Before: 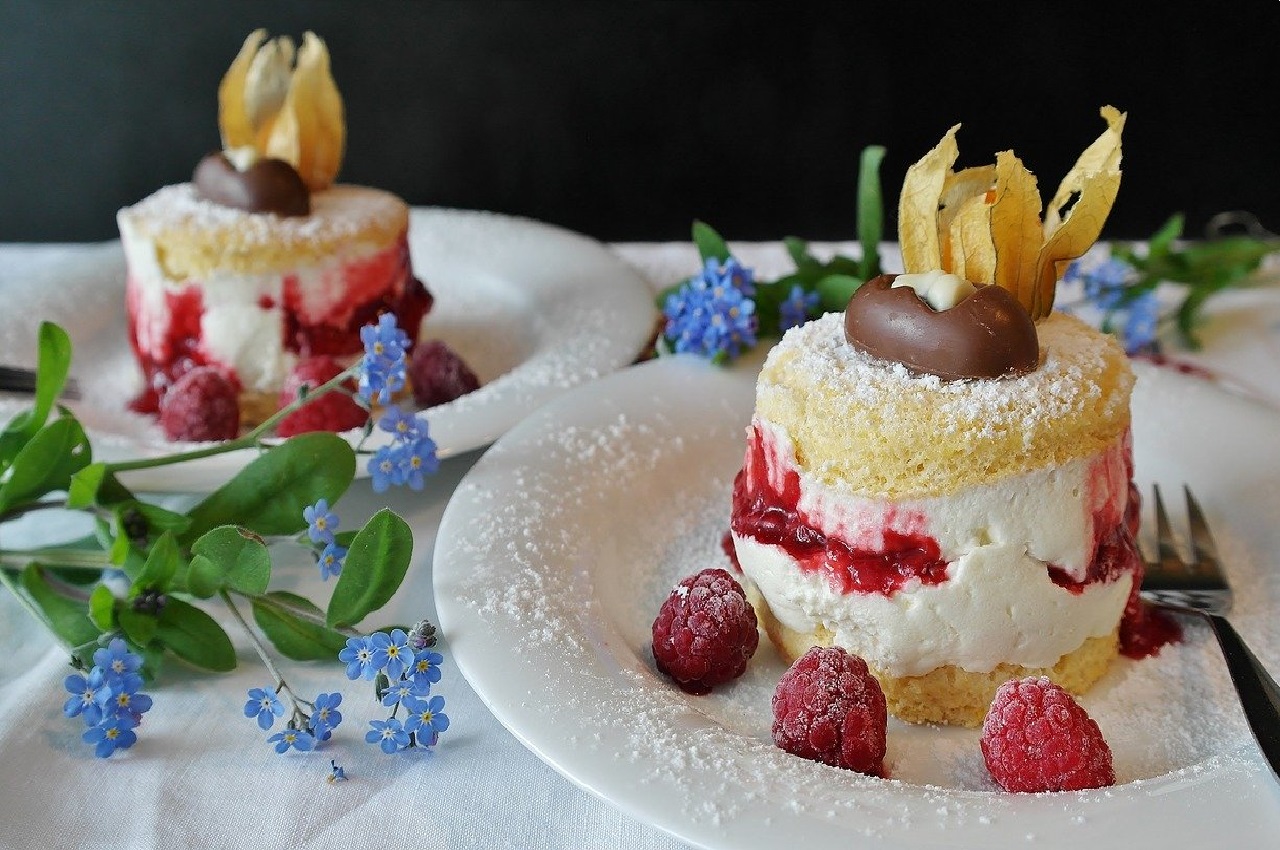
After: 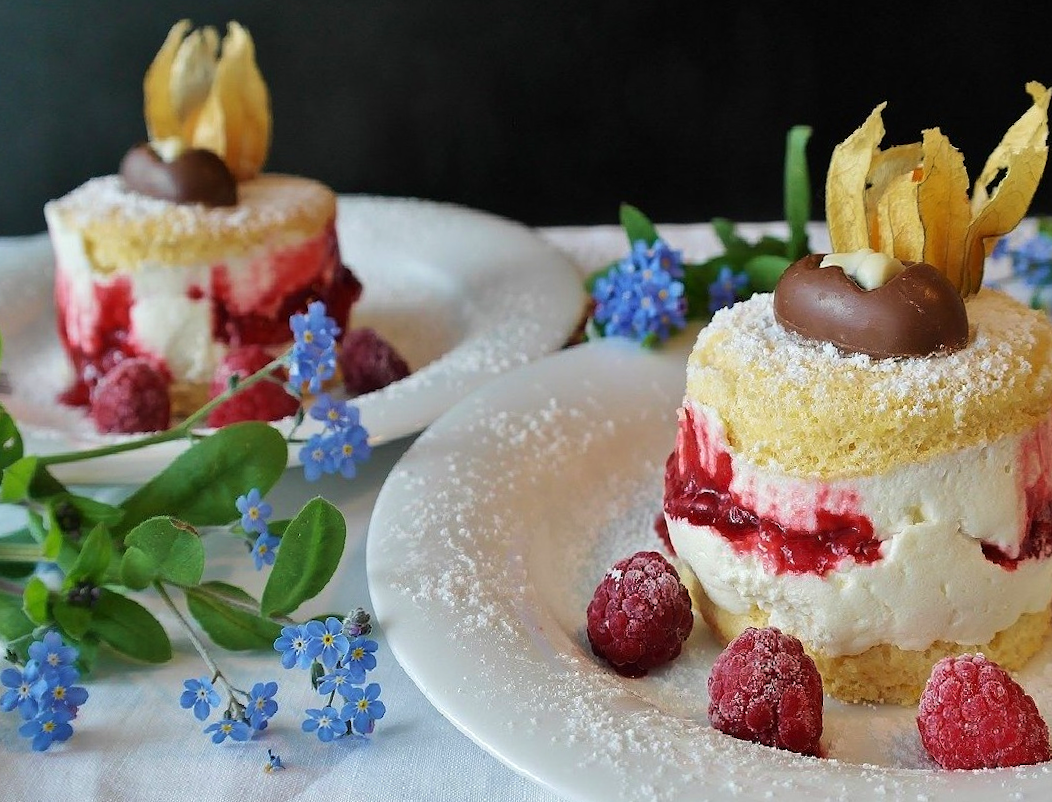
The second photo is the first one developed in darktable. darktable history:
crop and rotate: angle 1°, left 4.281%, top 0.642%, right 11.383%, bottom 2.486%
velvia: on, module defaults
